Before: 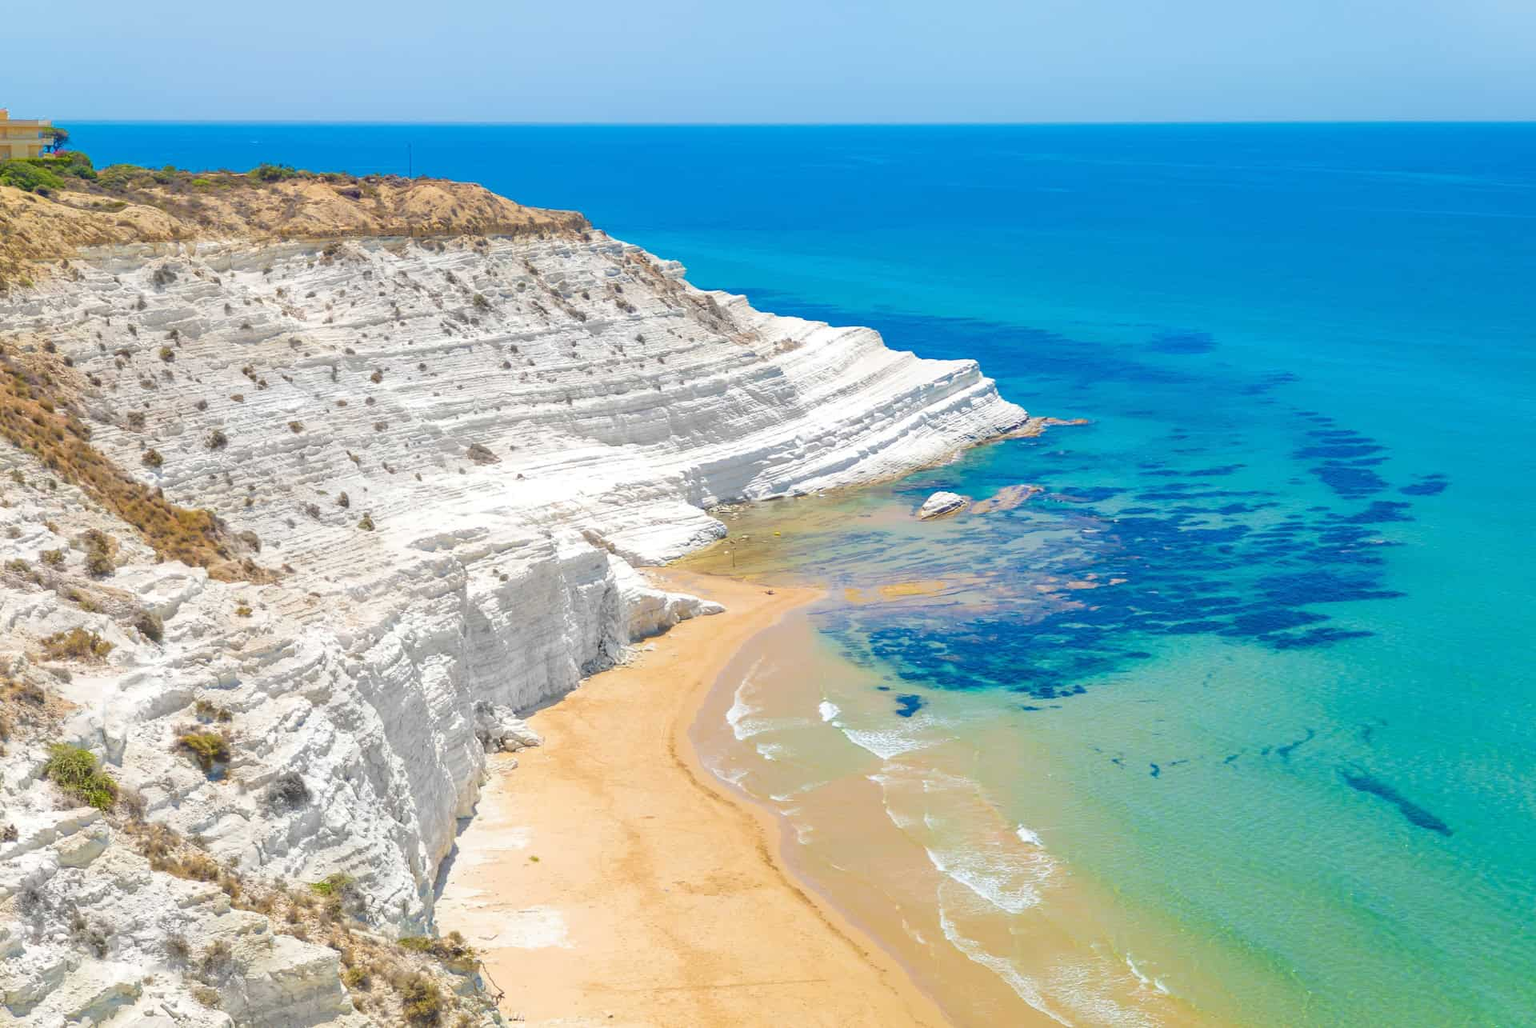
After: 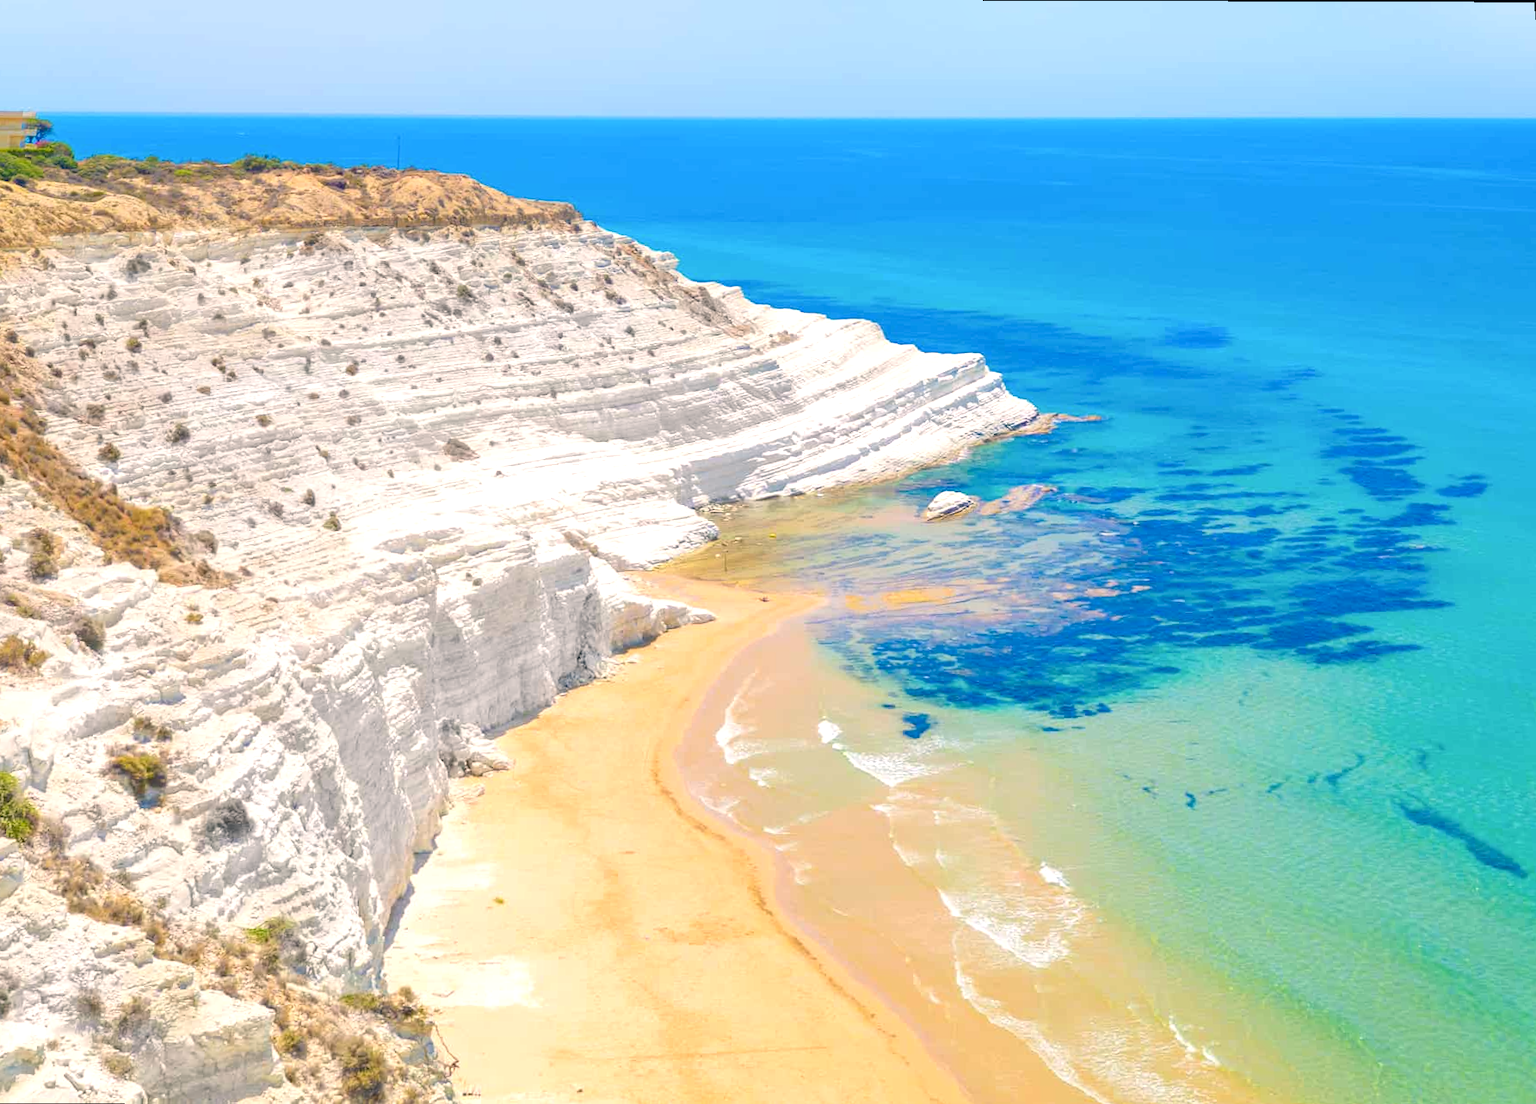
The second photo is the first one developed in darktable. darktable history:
tone equalizer: on, module defaults
levels: levels [0, 0.435, 0.917]
rotate and perspective: rotation 0.215°, lens shift (vertical) -0.139, crop left 0.069, crop right 0.939, crop top 0.002, crop bottom 0.996
color correction: highlights a* 5.38, highlights b* 5.3, shadows a* -4.26, shadows b* -5.11
